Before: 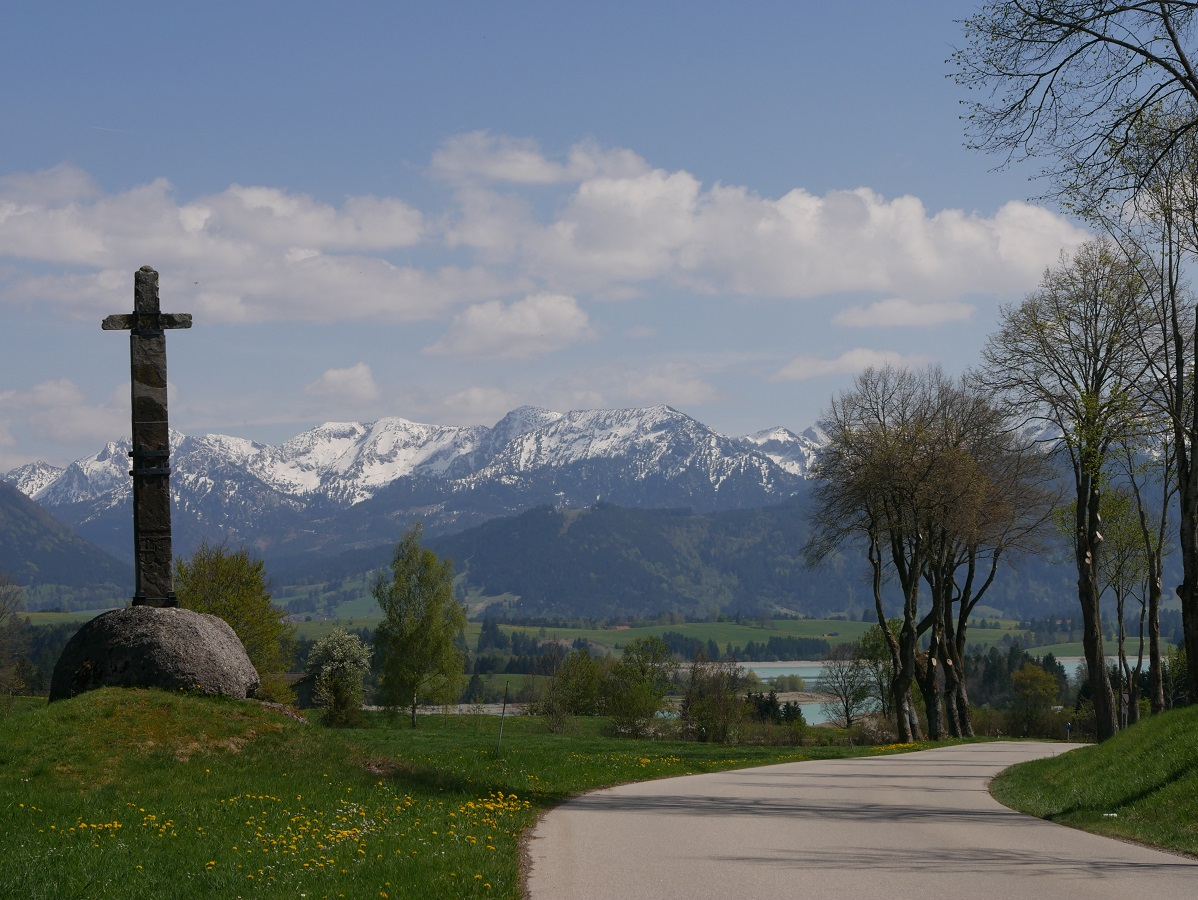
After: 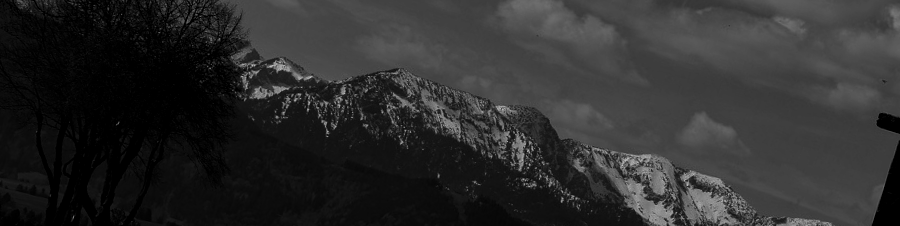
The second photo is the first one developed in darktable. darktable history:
crop and rotate: angle 16.12°, top 30.835%, bottom 35.653%
contrast brightness saturation: contrast 0.02, brightness -1, saturation -1
local contrast: on, module defaults
